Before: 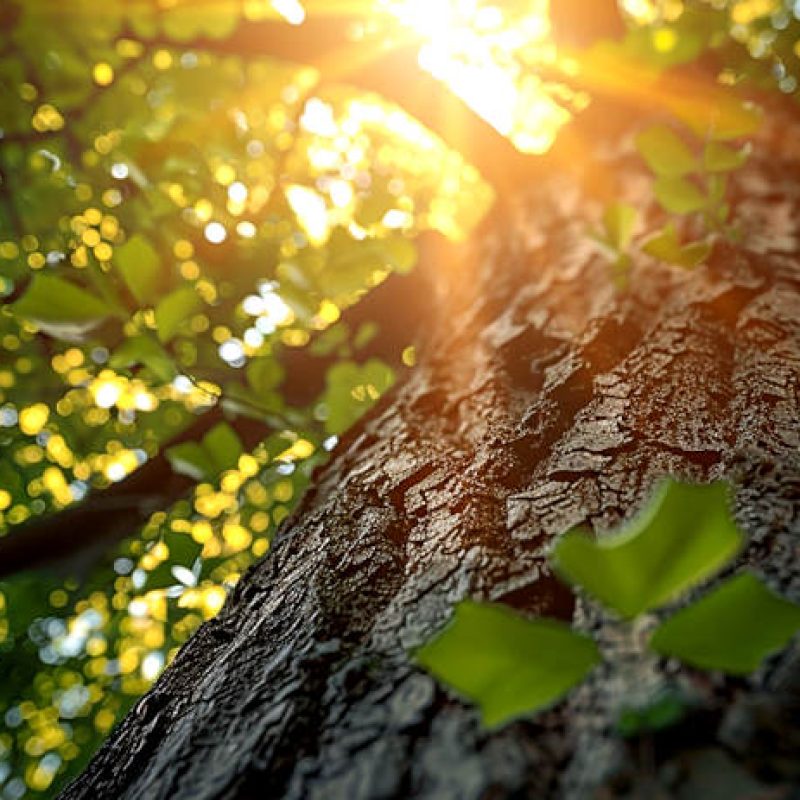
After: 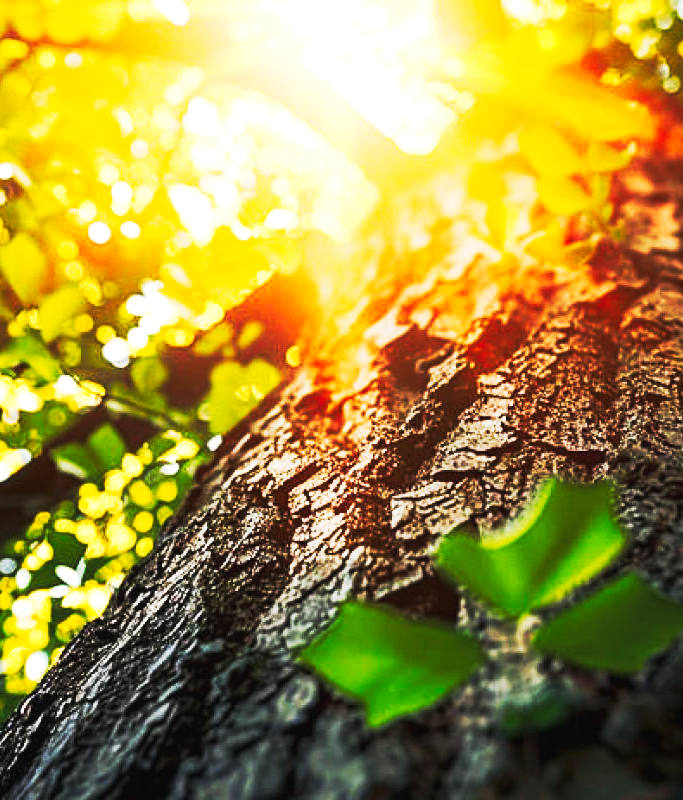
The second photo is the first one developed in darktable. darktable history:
exposure: black level correction -0.002, exposure 0.536 EV, compensate exposure bias true, compensate highlight preservation false
crop and rotate: left 14.538%
tone curve: curves: ch0 [(0, 0) (0.427, 0.375) (0.616, 0.801) (1, 1)], preserve colors none
